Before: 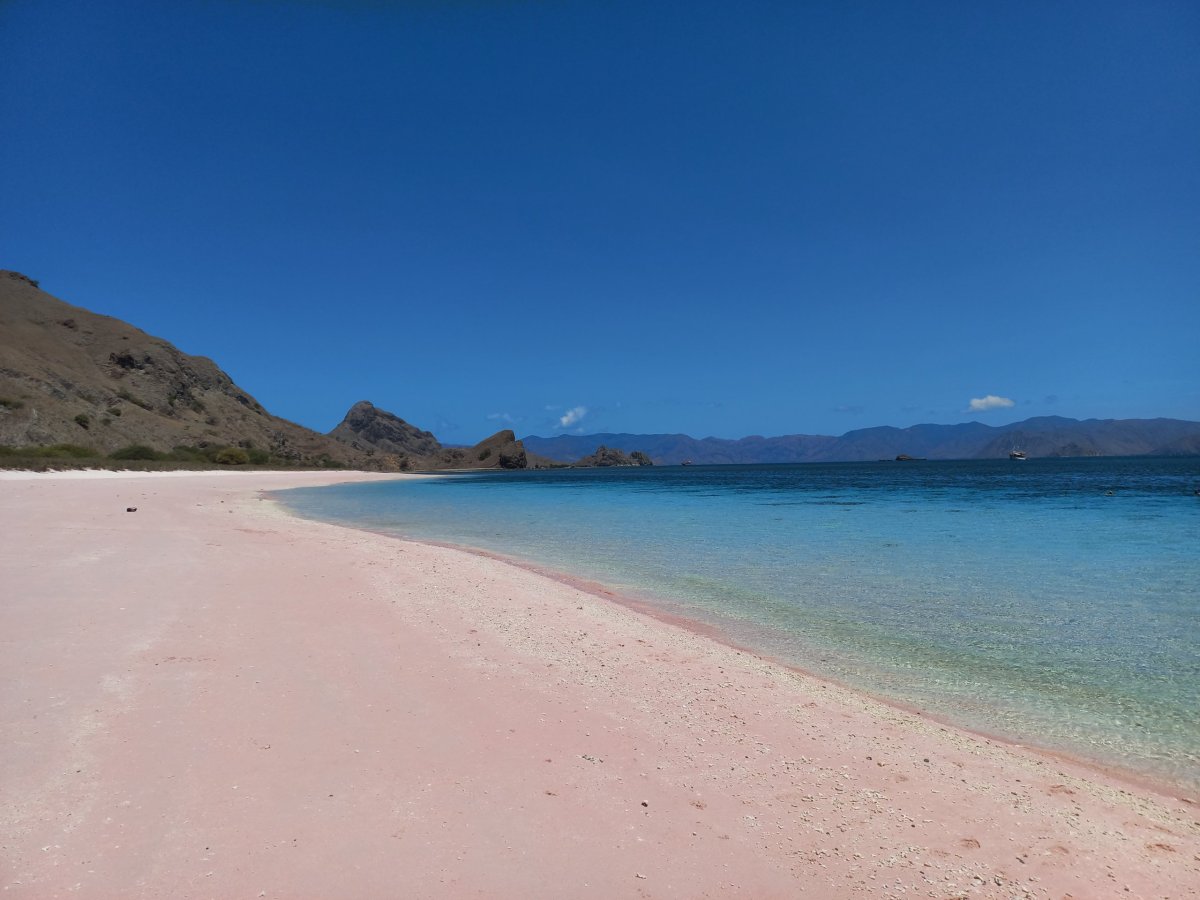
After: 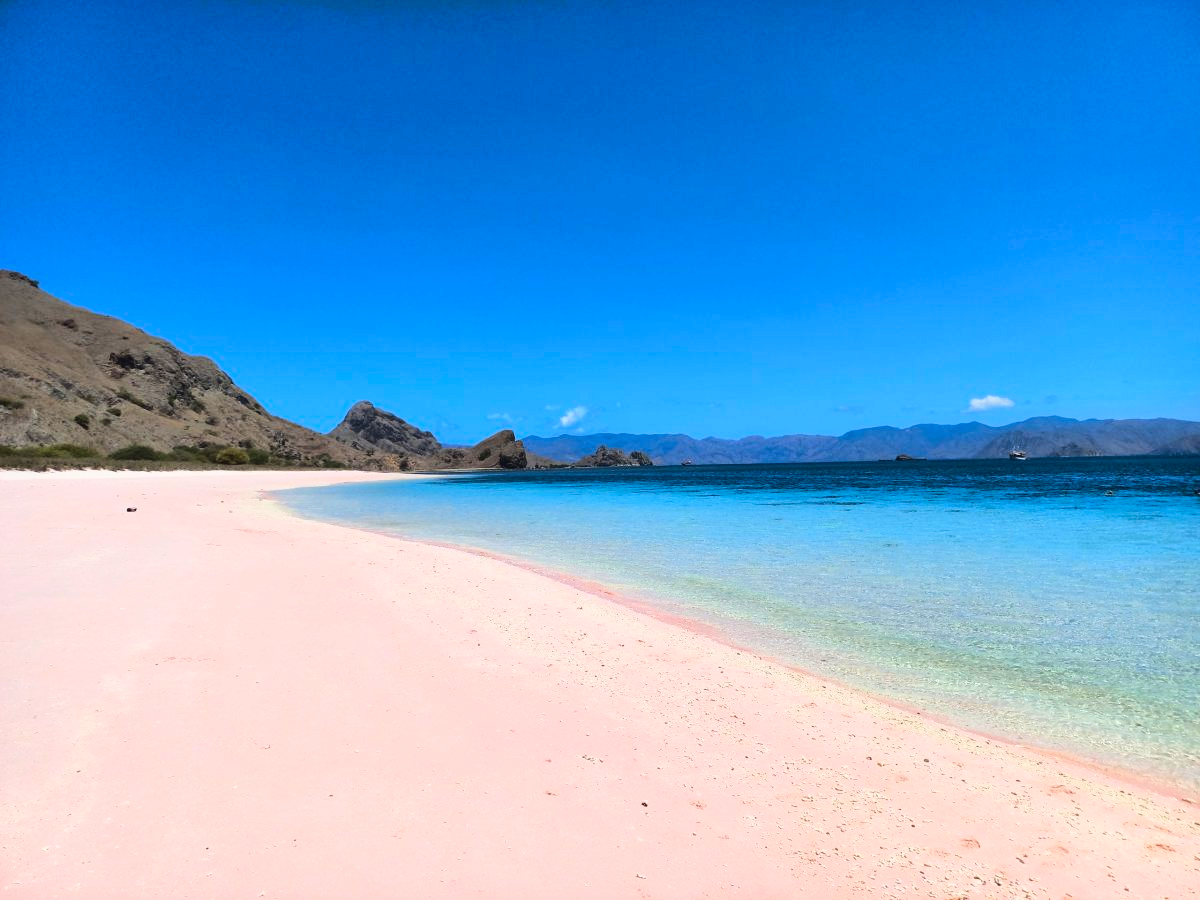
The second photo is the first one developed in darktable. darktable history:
base curve: curves: ch0 [(0, 0) (0.032, 0.037) (0.105, 0.228) (0.435, 0.76) (0.856, 0.983) (1, 1)]
contrast brightness saturation: contrast 0.08, saturation 0.2
